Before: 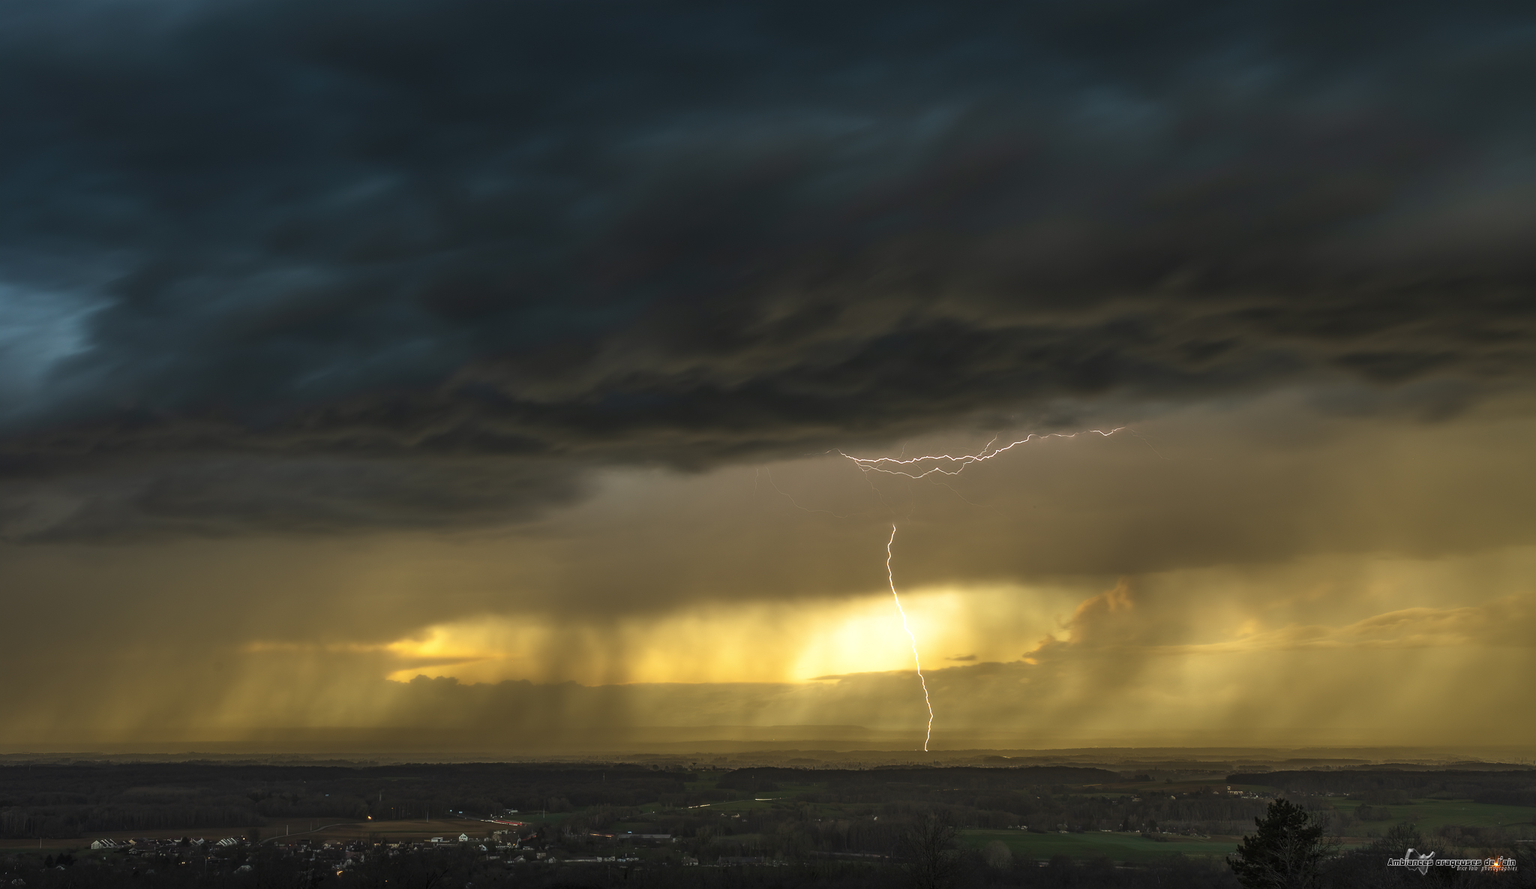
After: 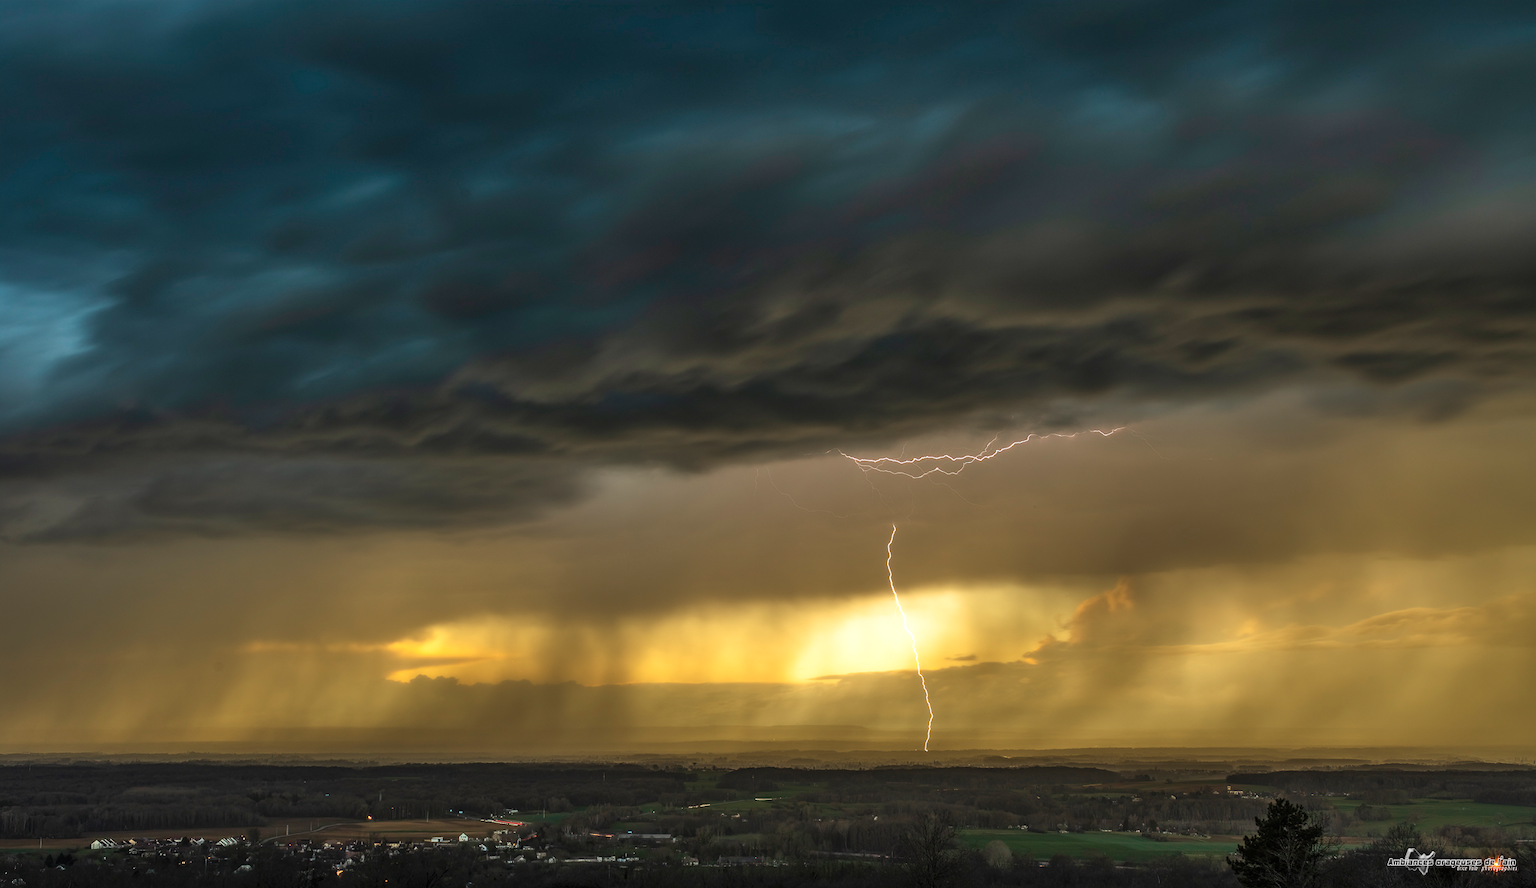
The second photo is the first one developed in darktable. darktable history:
shadows and highlights: shadows 47.92, highlights -40.8, shadows color adjustment 99.17%, highlights color adjustment 0.617%, soften with gaussian
